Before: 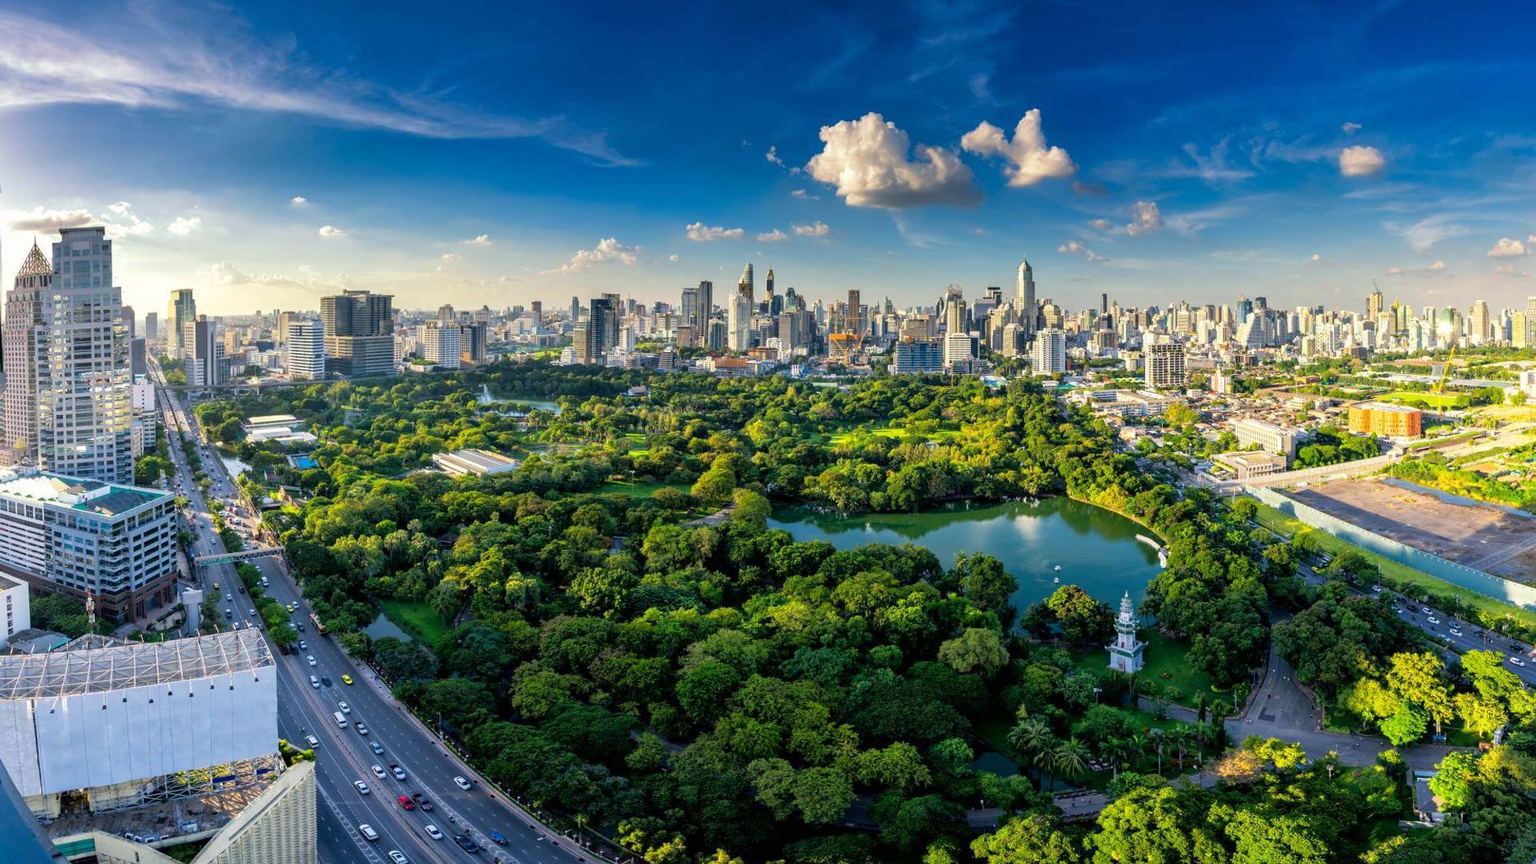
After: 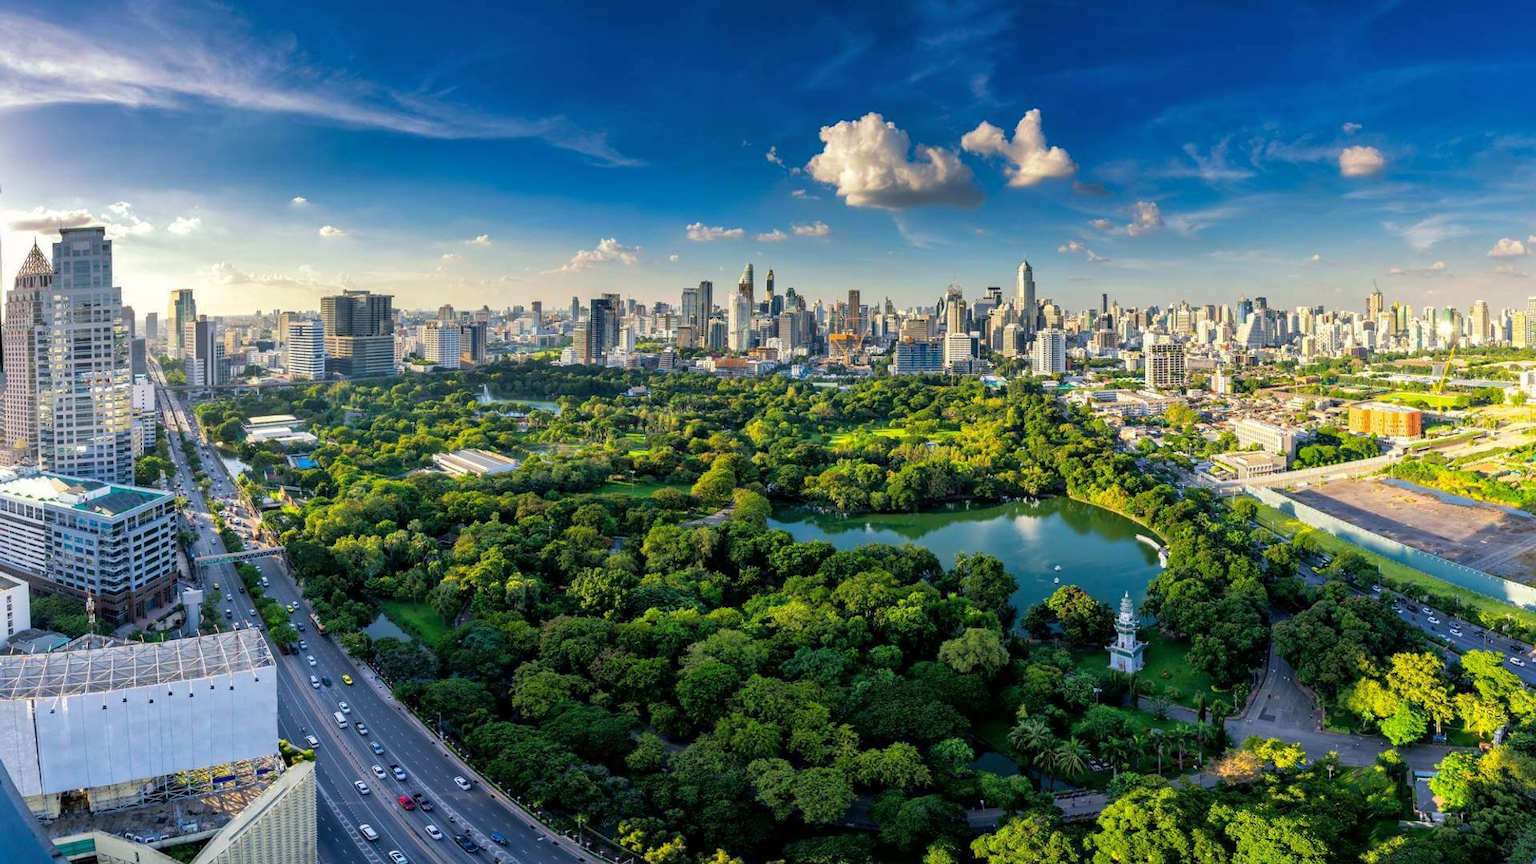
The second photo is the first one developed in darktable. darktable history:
local contrast: mode bilateral grid, contrast 14, coarseness 35, detail 104%, midtone range 0.2
shadows and highlights: radius 127.4, shadows 21.13, highlights -22.13, low approximation 0.01
